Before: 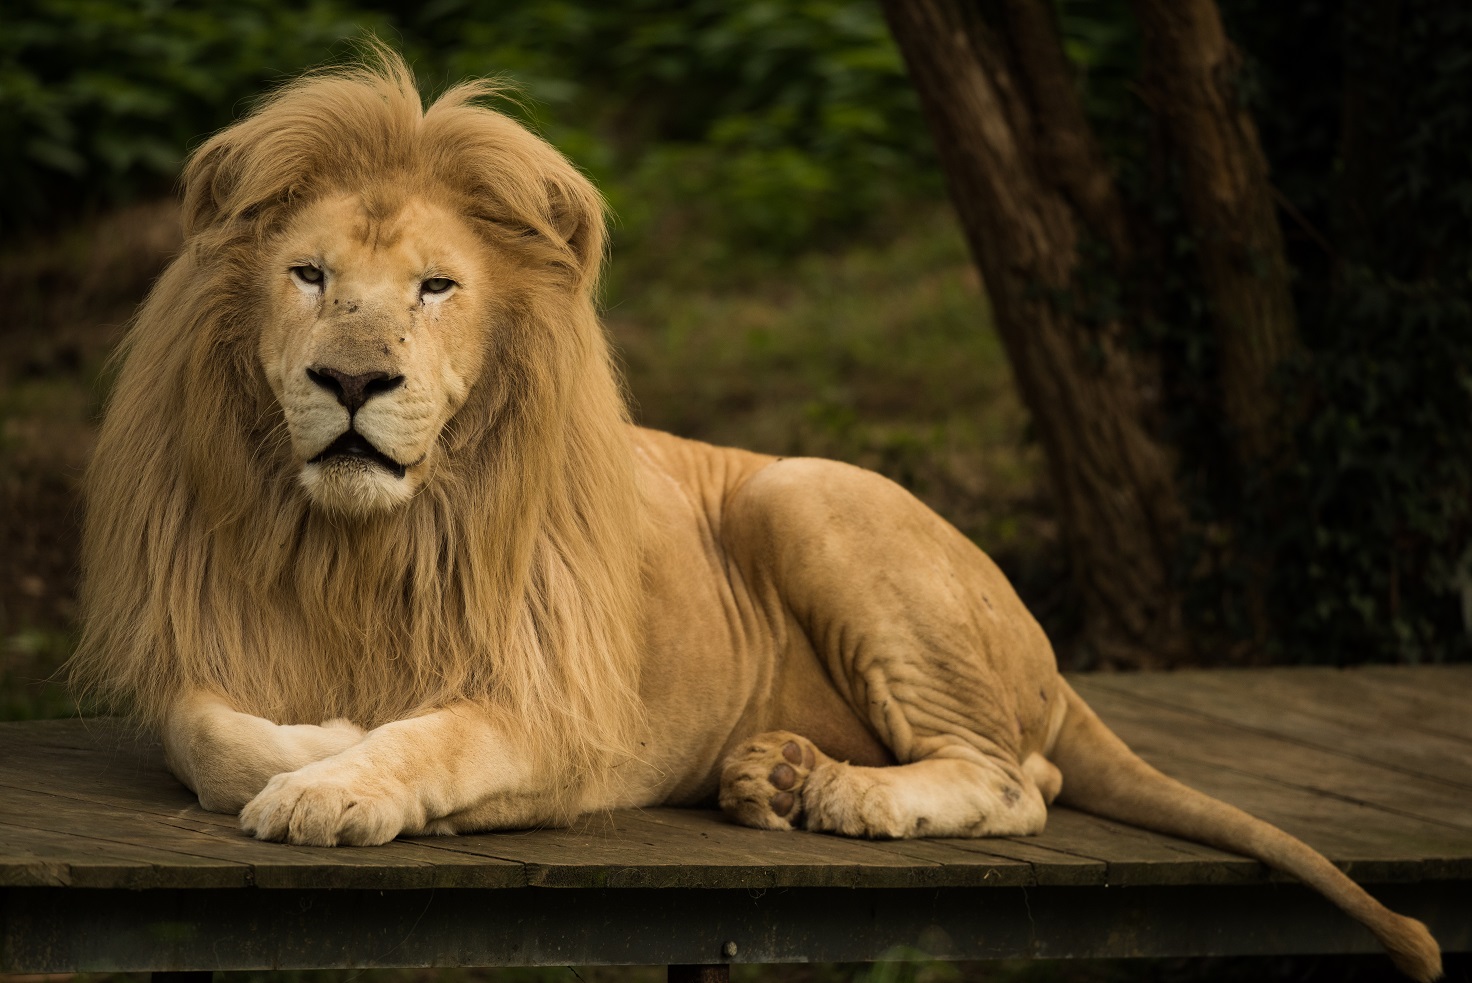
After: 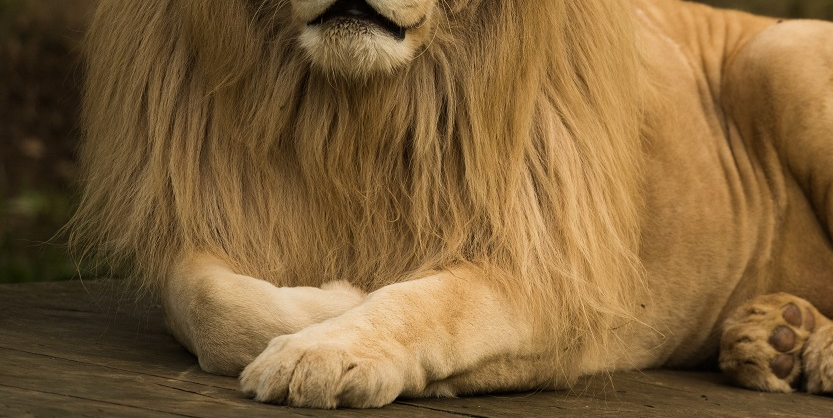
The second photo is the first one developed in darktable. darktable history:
crop: top 44.603%, right 43.383%, bottom 12.868%
